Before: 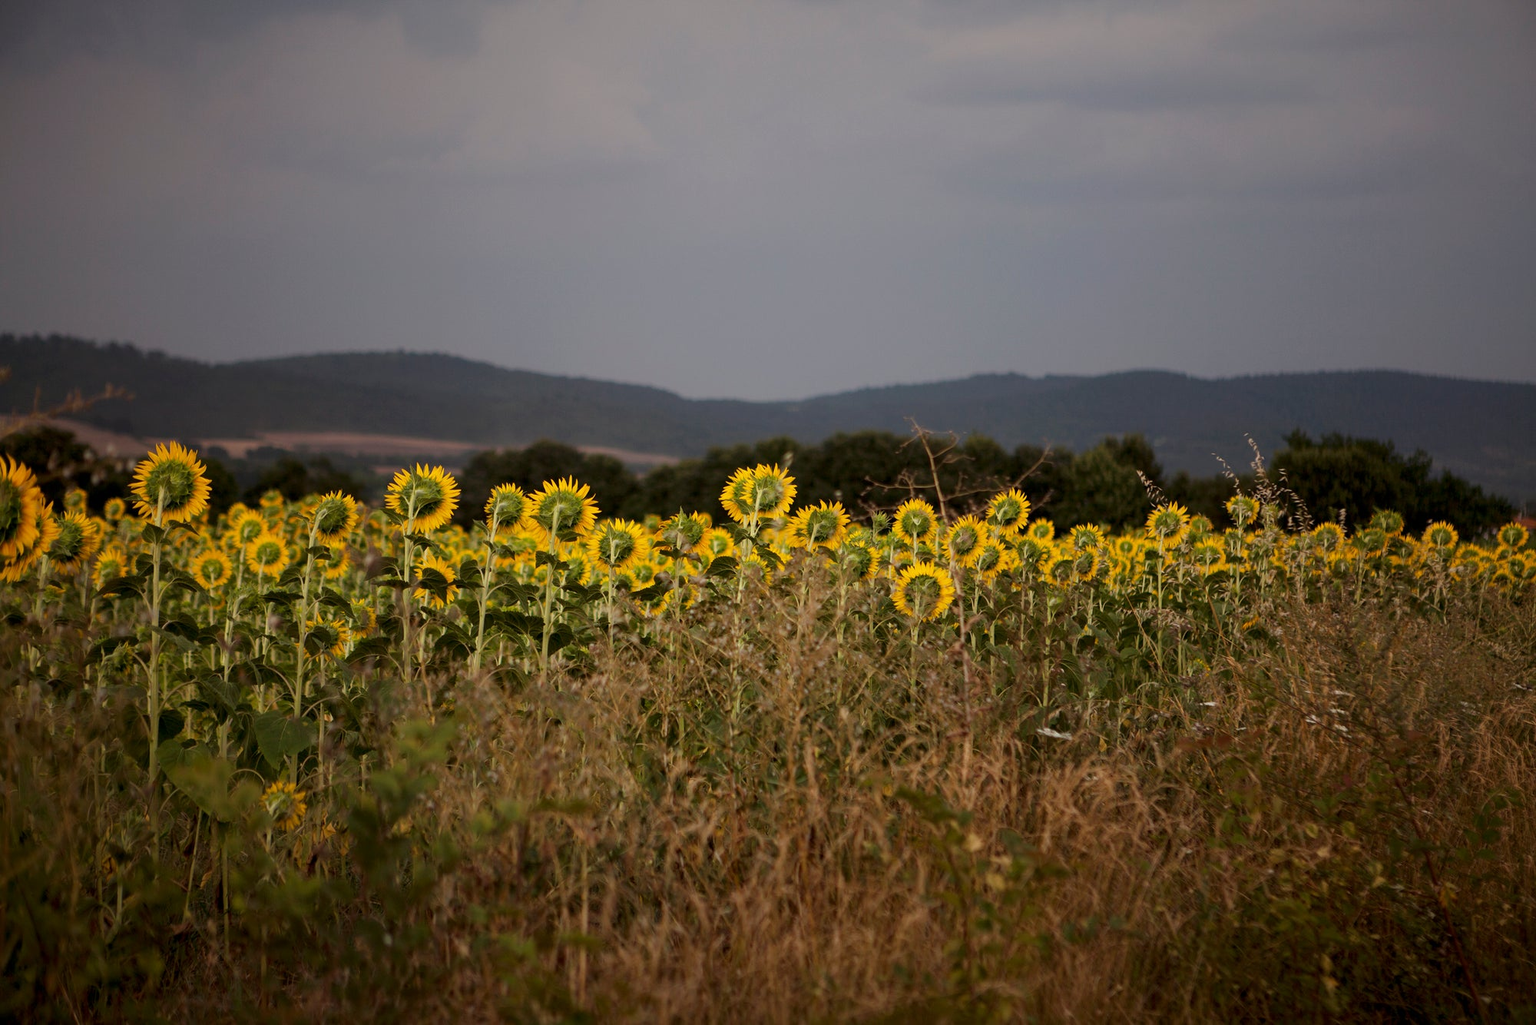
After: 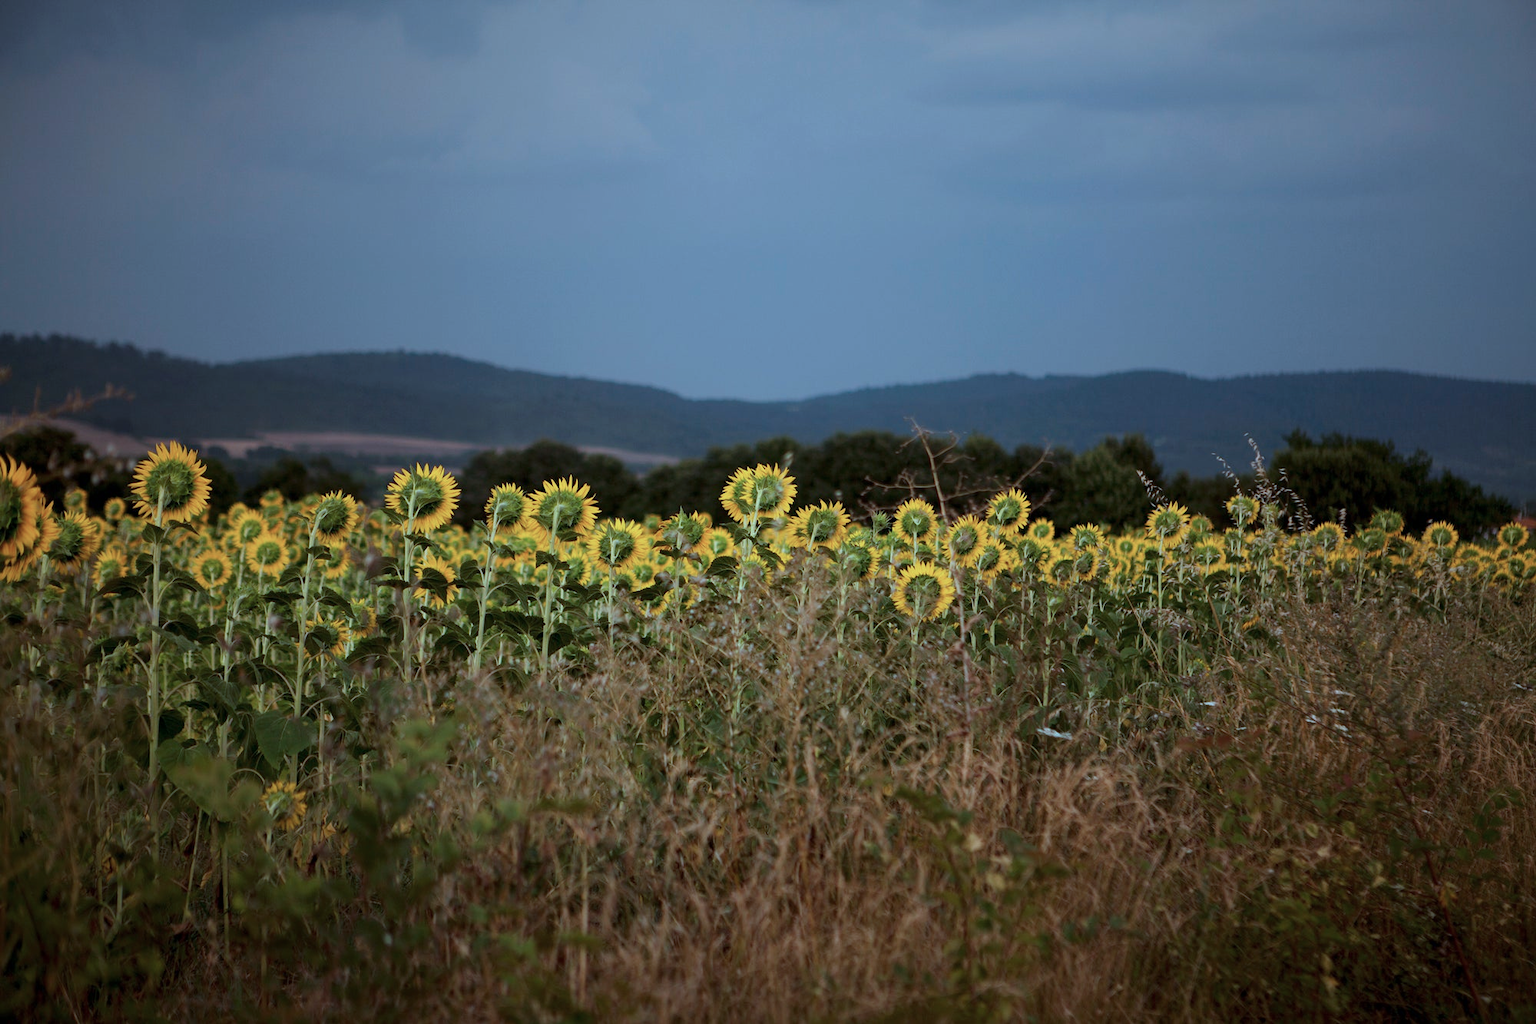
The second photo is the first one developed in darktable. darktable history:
color calibration: x 0.37, y 0.382, temperature 4302.6 K
color correction: highlights a* -10.52, highlights b* -19.25
